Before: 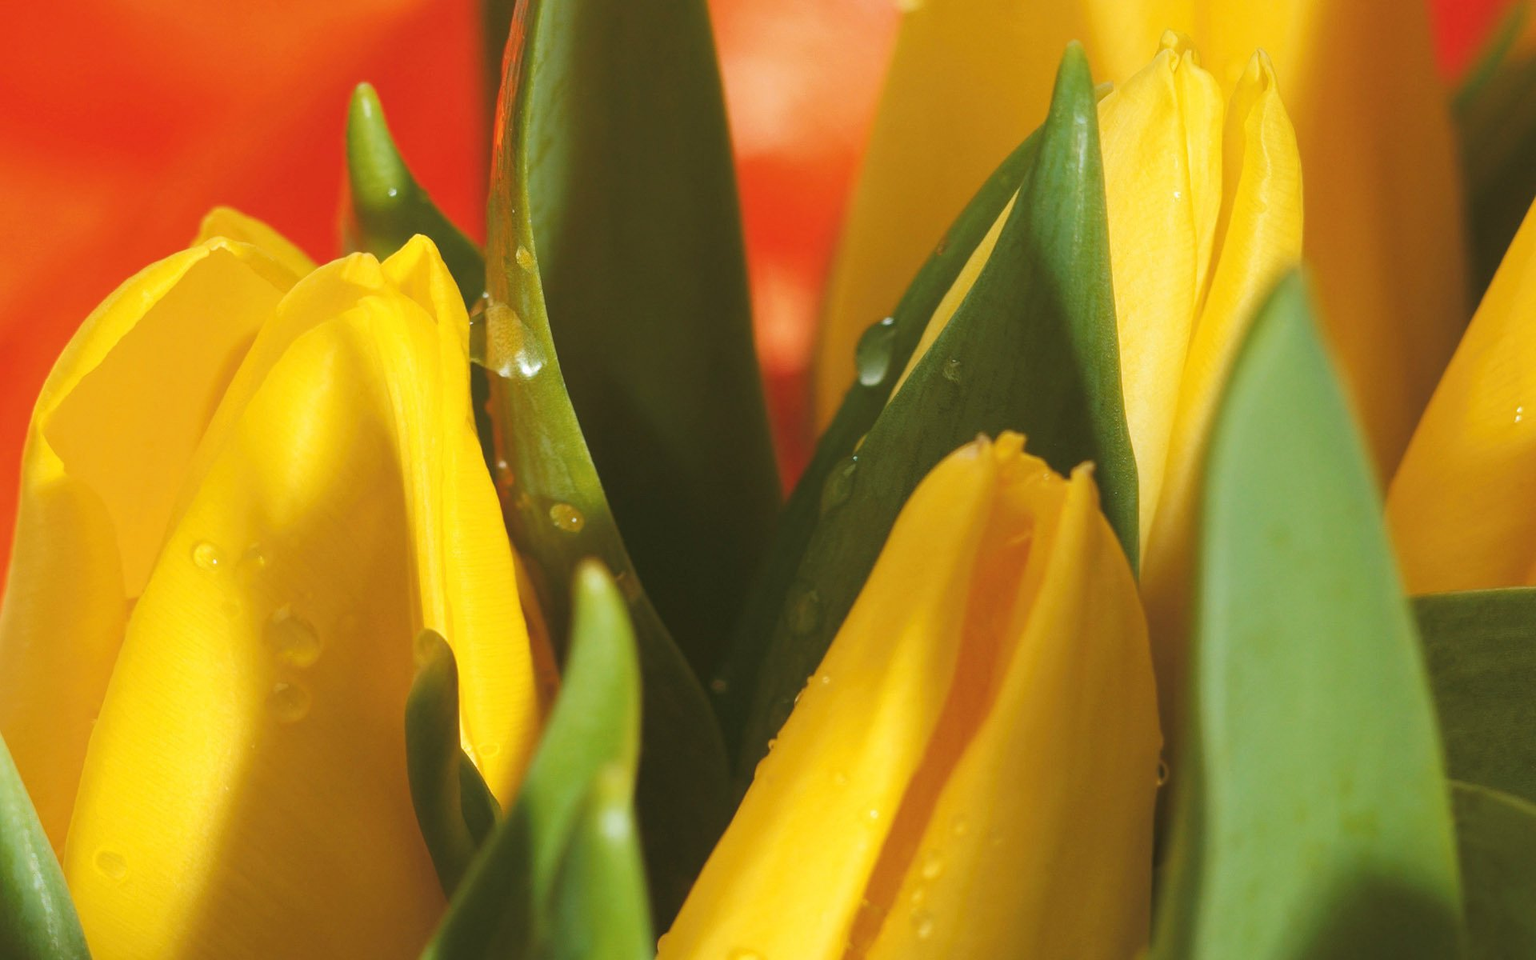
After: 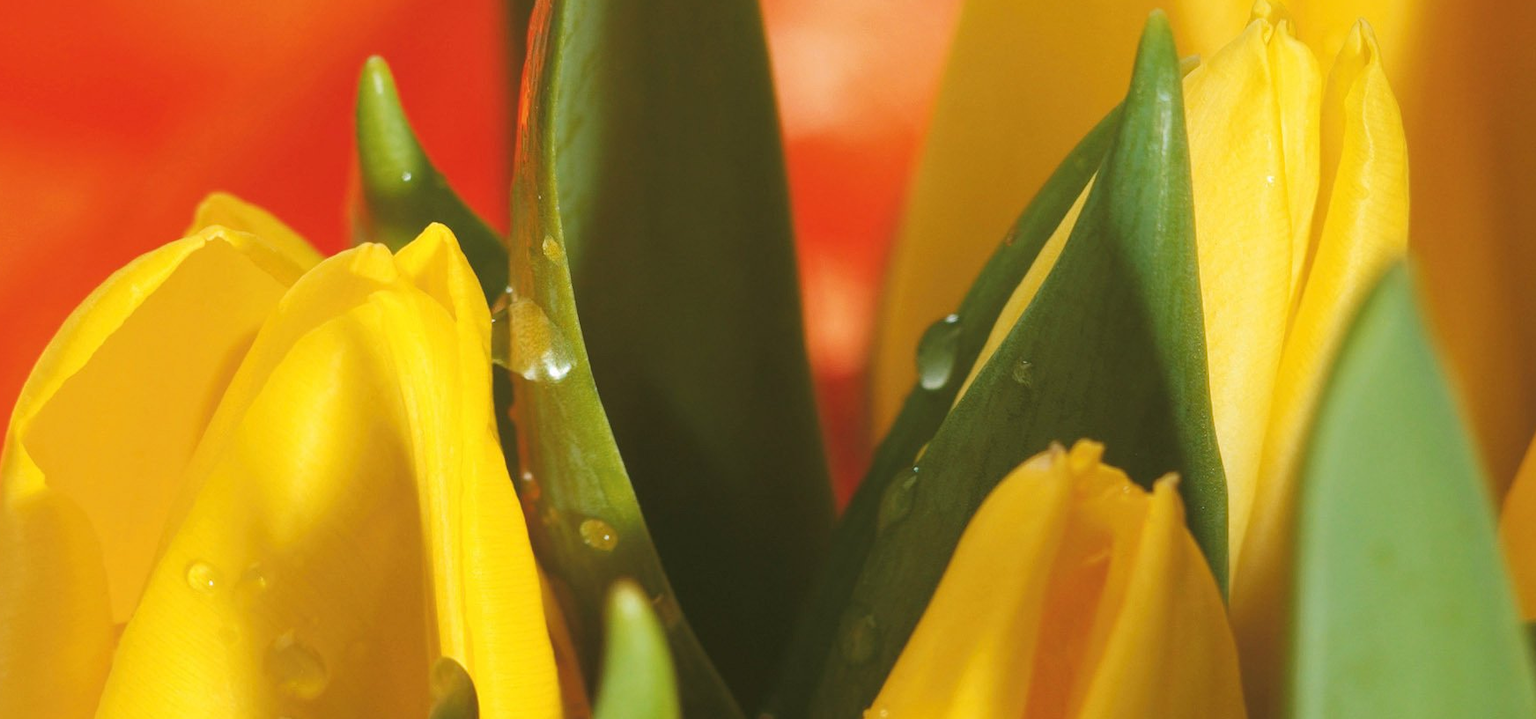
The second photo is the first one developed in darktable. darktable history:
crop: left 1.562%, top 3.404%, right 7.562%, bottom 28.473%
